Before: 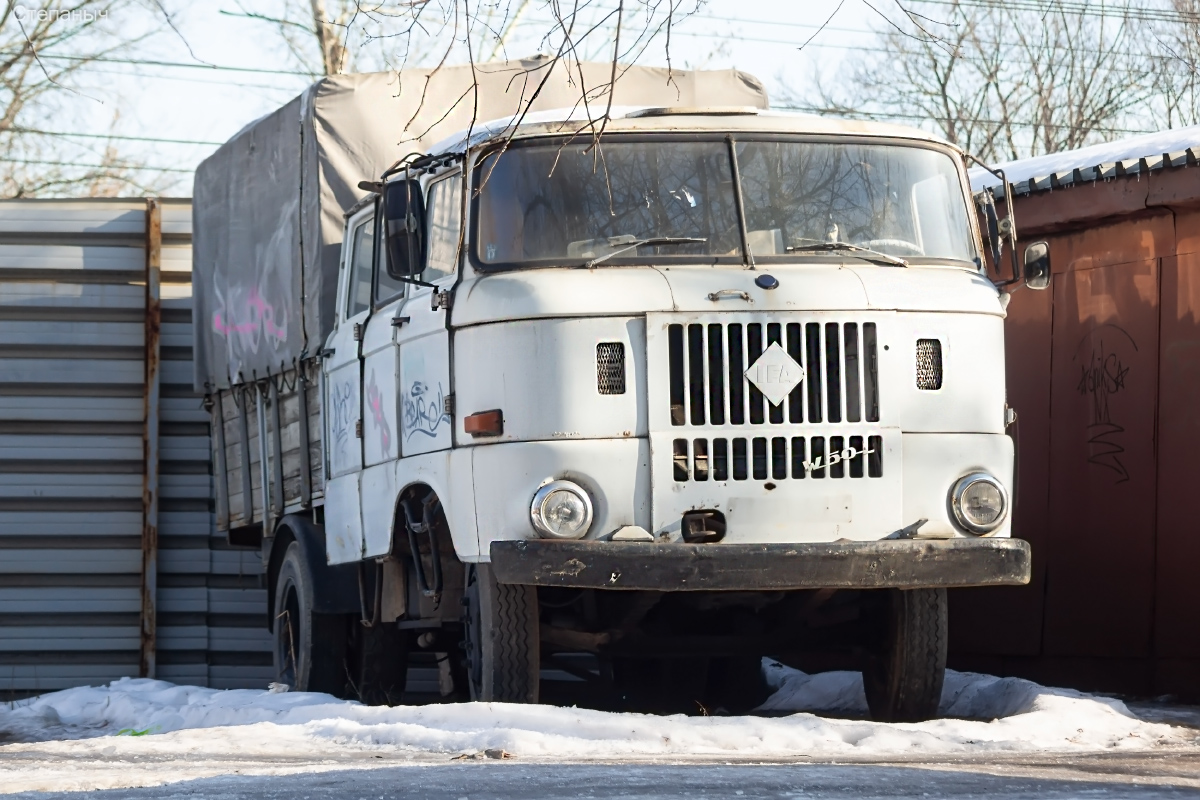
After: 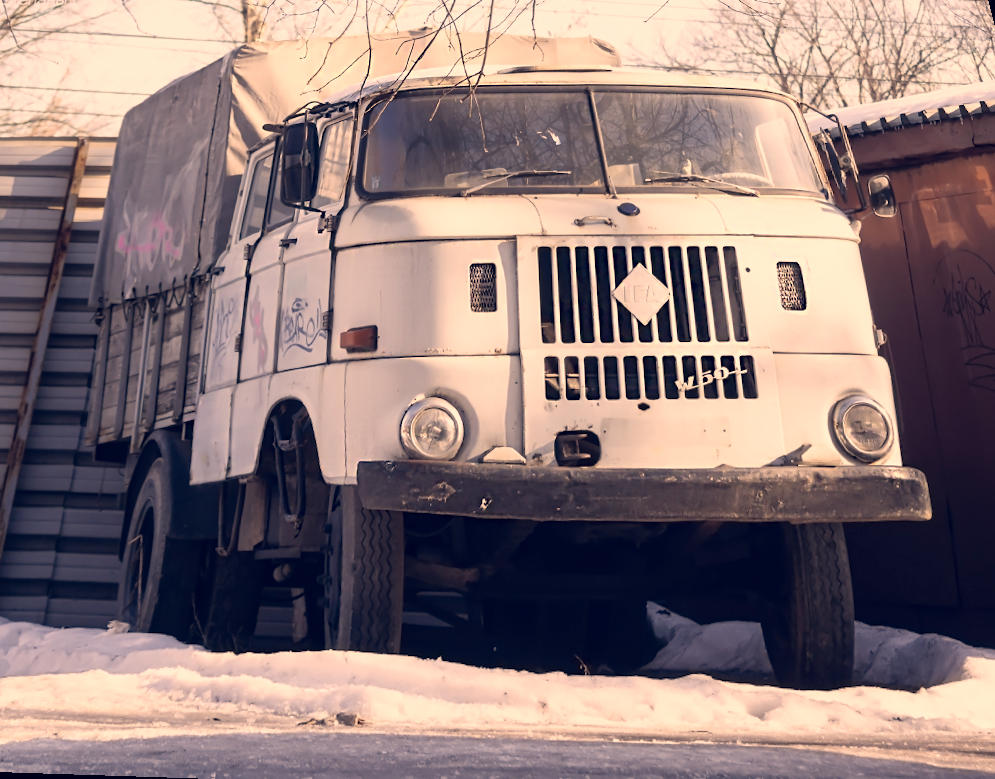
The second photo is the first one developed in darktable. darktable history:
color correction: highlights a* 19.59, highlights b* 27.49, shadows a* 3.46, shadows b* -17.28, saturation 0.73
rotate and perspective: rotation 0.72°, lens shift (vertical) -0.352, lens shift (horizontal) -0.051, crop left 0.152, crop right 0.859, crop top 0.019, crop bottom 0.964
color balance rgb: shadows lift › hue 87.51°, highlights gain › chroma 1.62%, highlights gain › hue 55.1°, global offset › chroma 0.06%, global offset › hue 253.66°, linear chroma grading › global chroma 0.5%
